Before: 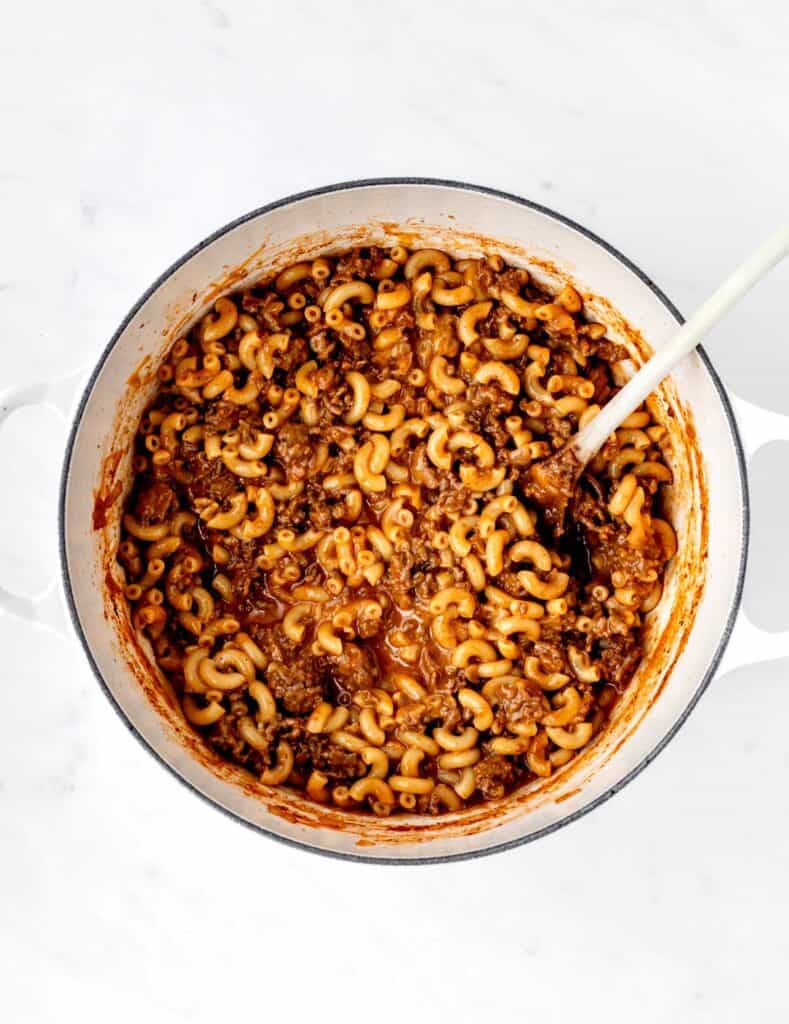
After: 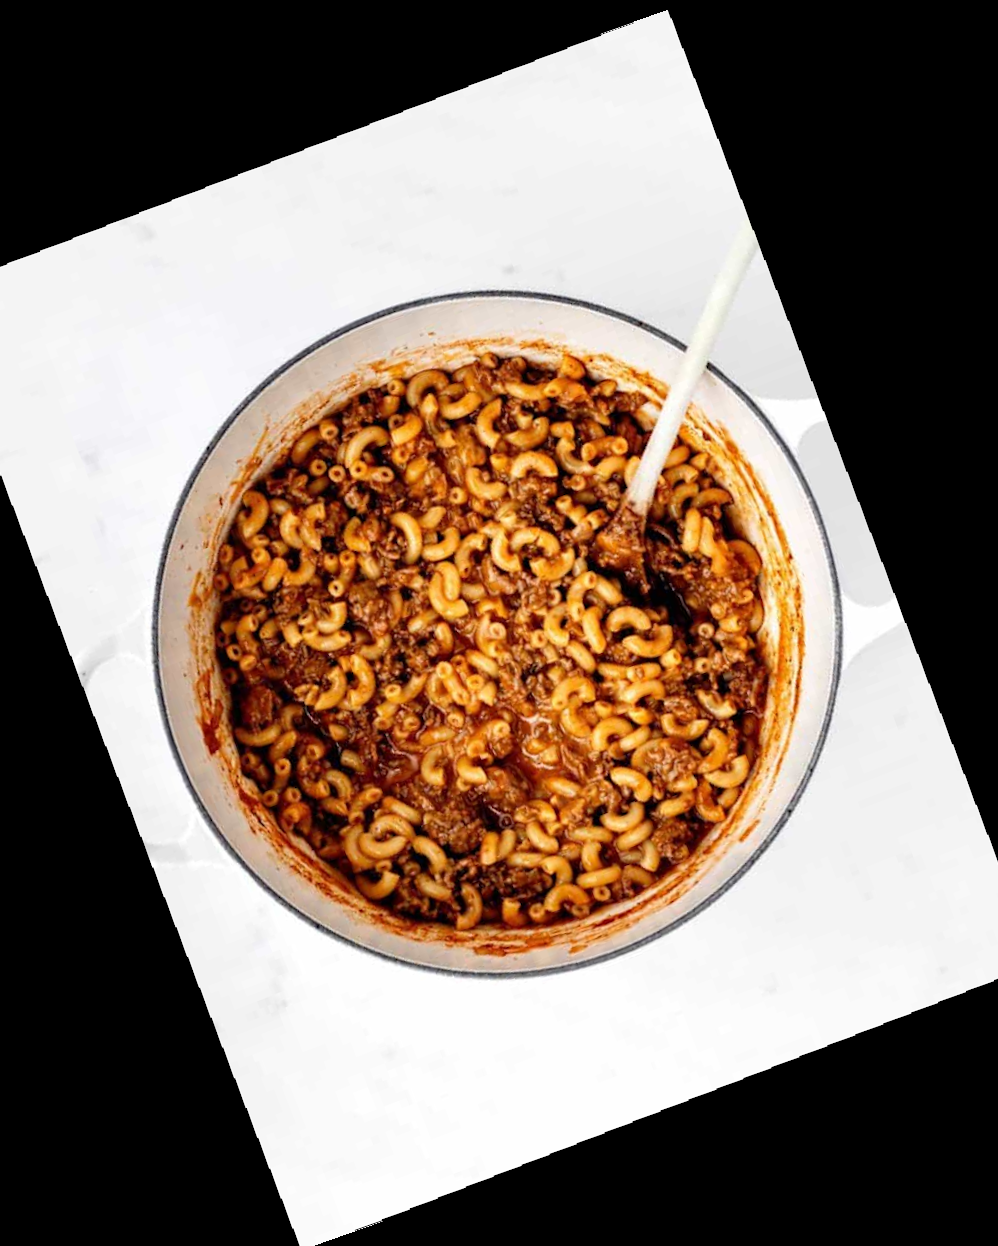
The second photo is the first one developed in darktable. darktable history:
crop and rotate: angle 19.43°, left 6.812%, right 4.125%, bottom 1.087%
rotate and perspective: rotation -1.77°, lens shift (horizontal) 0.004, automatic cropping off
